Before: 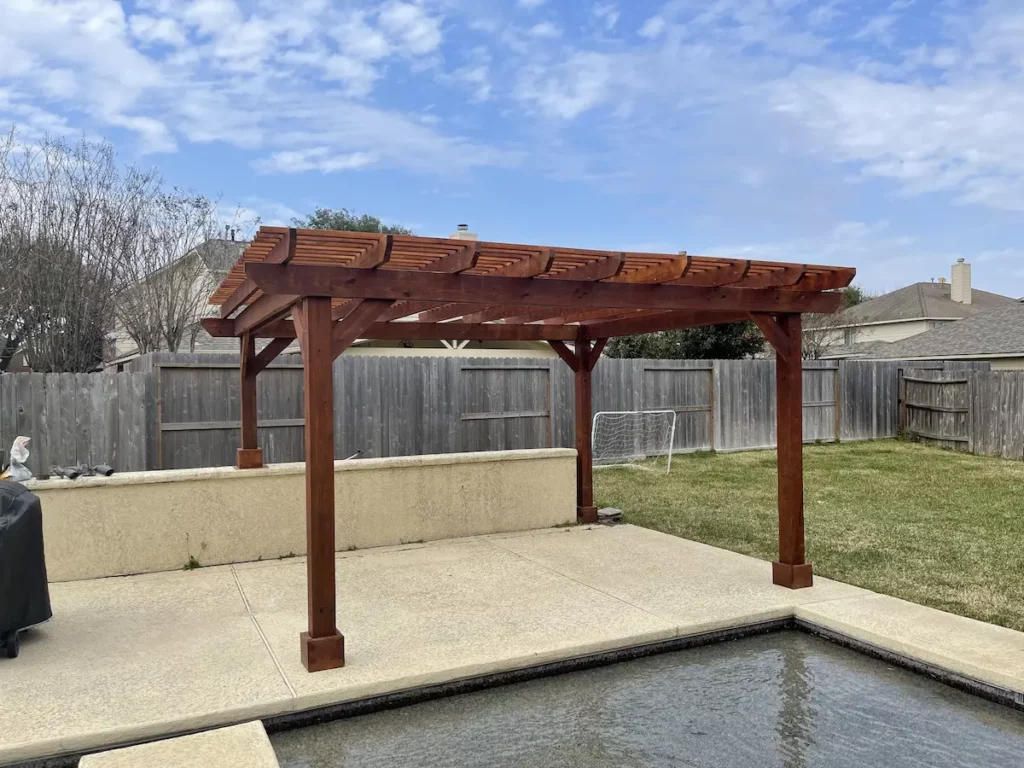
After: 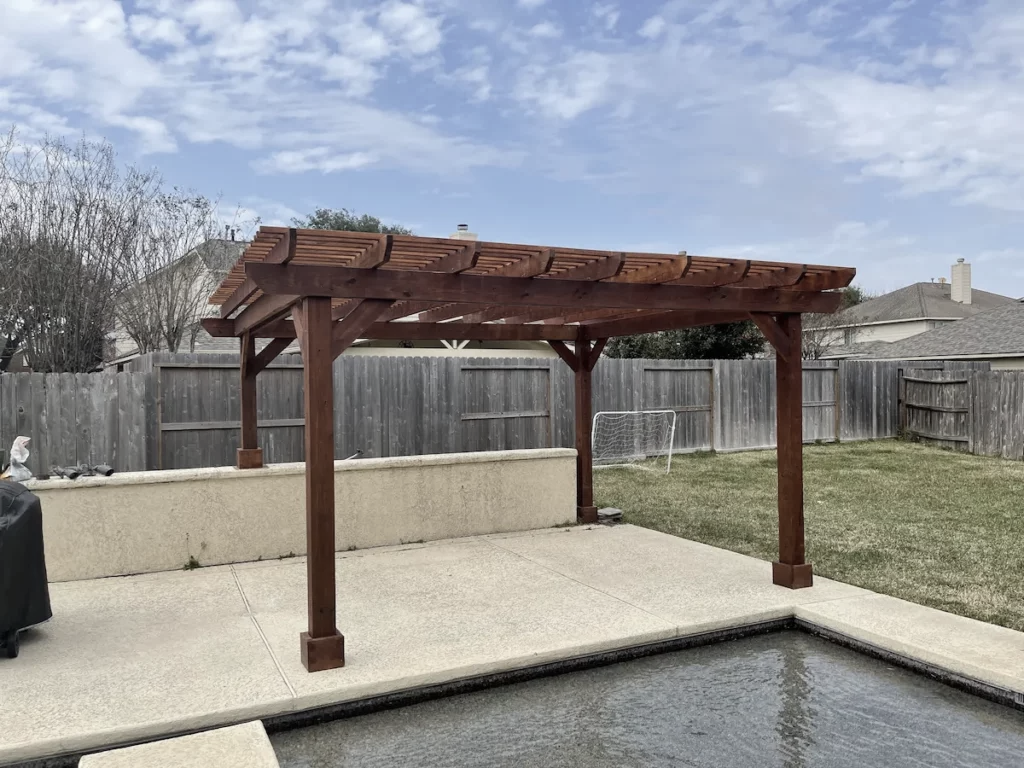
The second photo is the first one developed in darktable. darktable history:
exposure: compensate exposure bias true, compensate highlight preservation false
contrast brightness saturation: contrast 0.099, saturation -0.372
